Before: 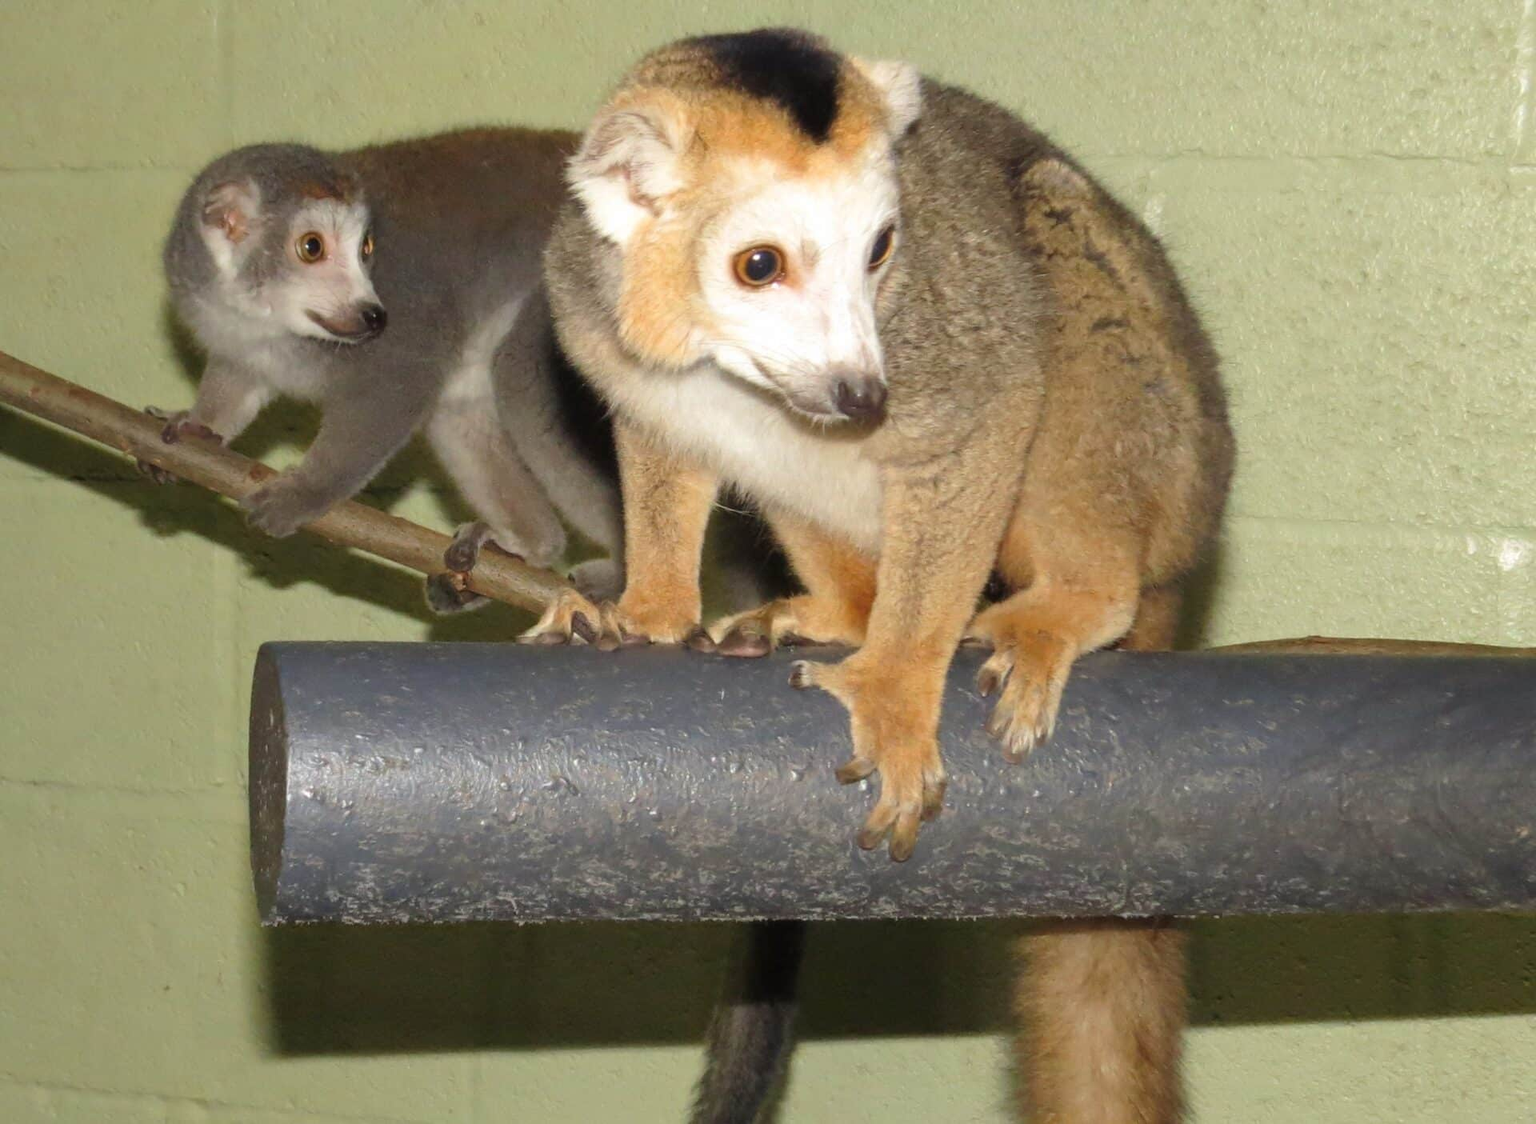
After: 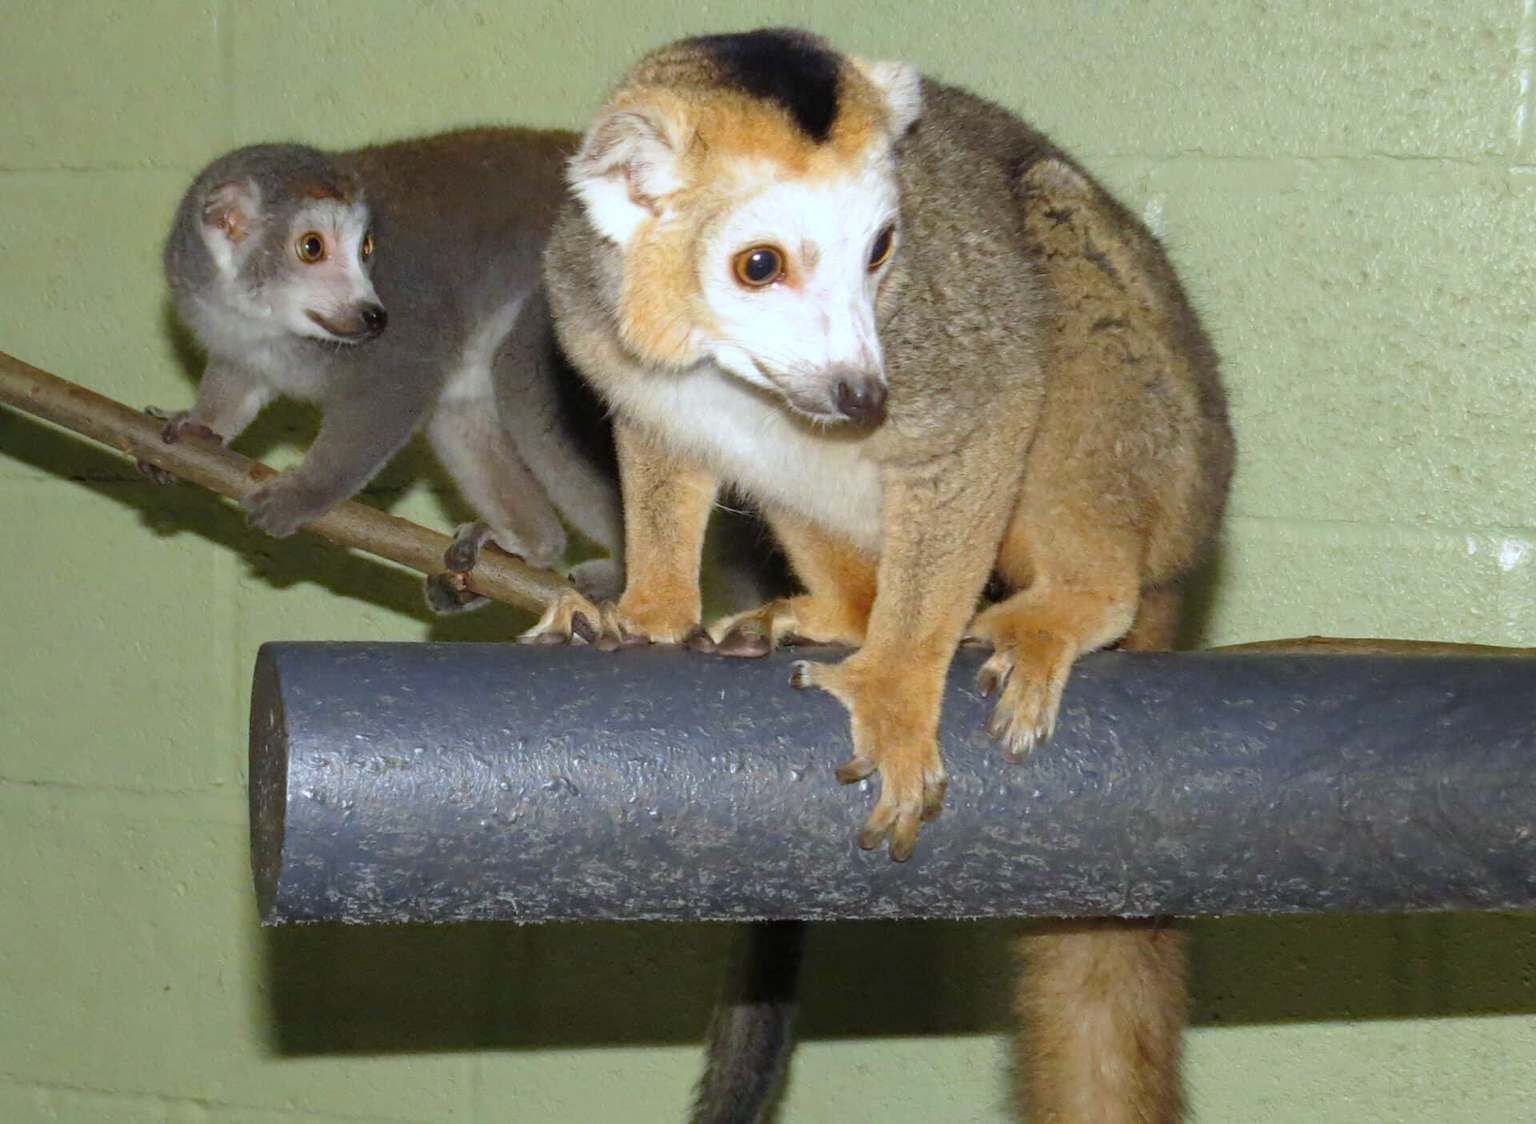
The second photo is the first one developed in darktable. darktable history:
white balance: red 0.931, blue 1.11
haze removal: on, module defaults
